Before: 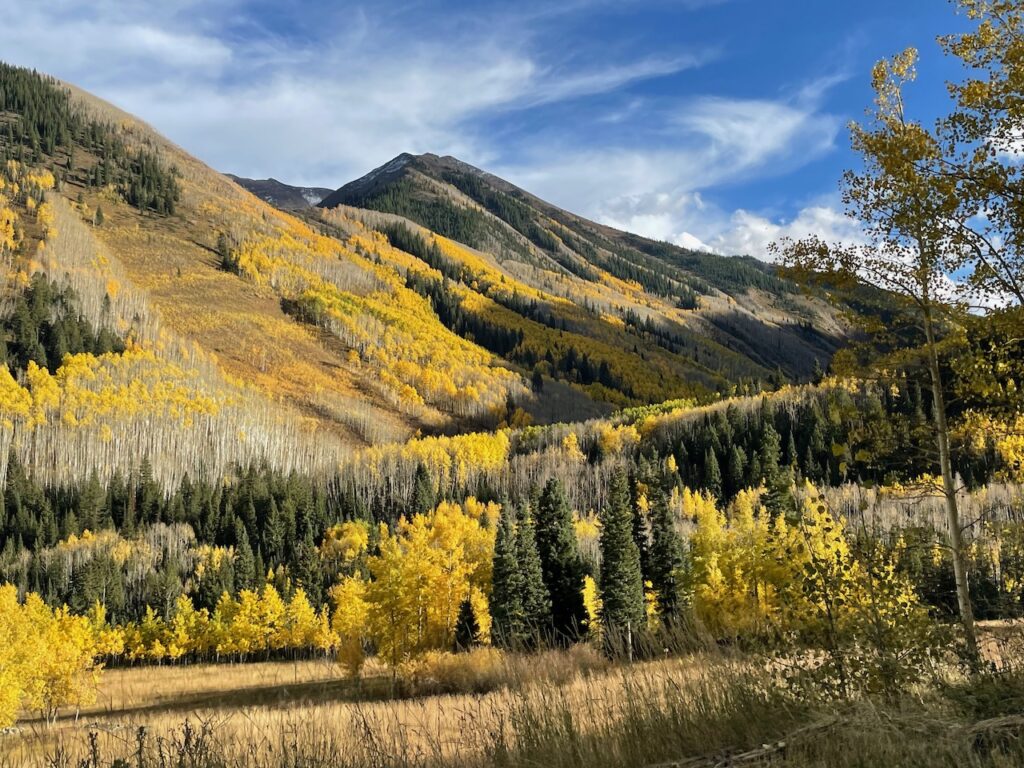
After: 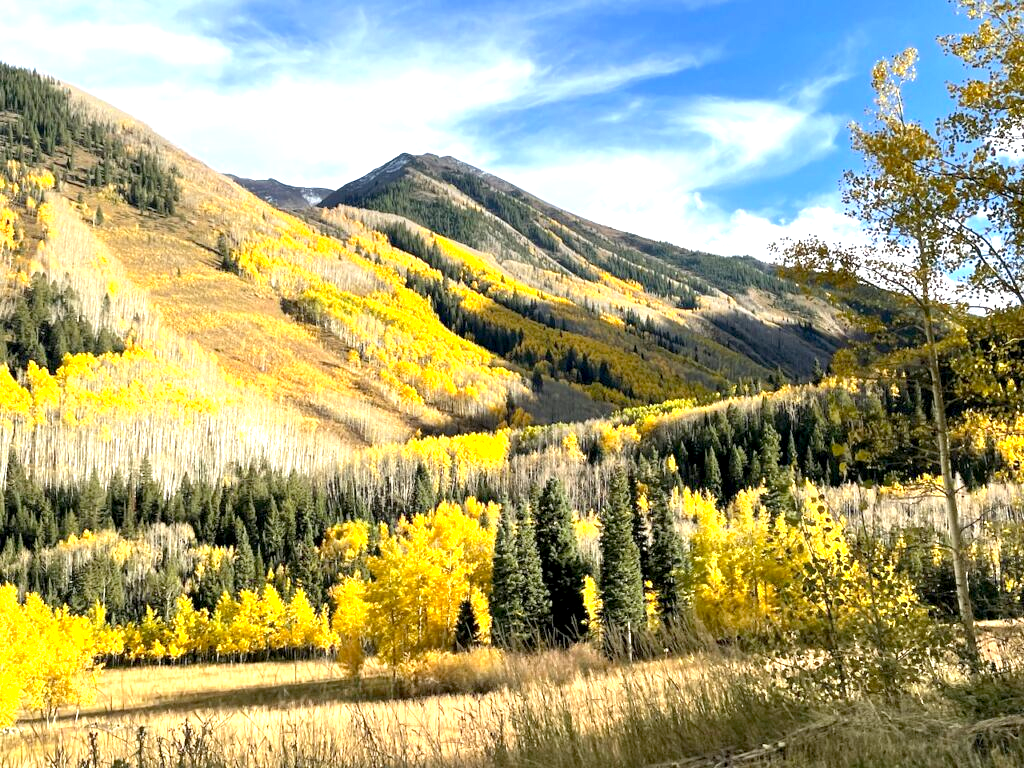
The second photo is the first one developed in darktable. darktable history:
exposure: black level correction 0, exposure 1.2 EV, compensate highlight preservation false
contrast equalizer: y [[0.5, 0.5, 0.472, 0.5, 0.5, 0.5], [0.5 ×6], [0.5 ×6], [0 ×6], [0 ×6]]
color balance: on, module defaults
